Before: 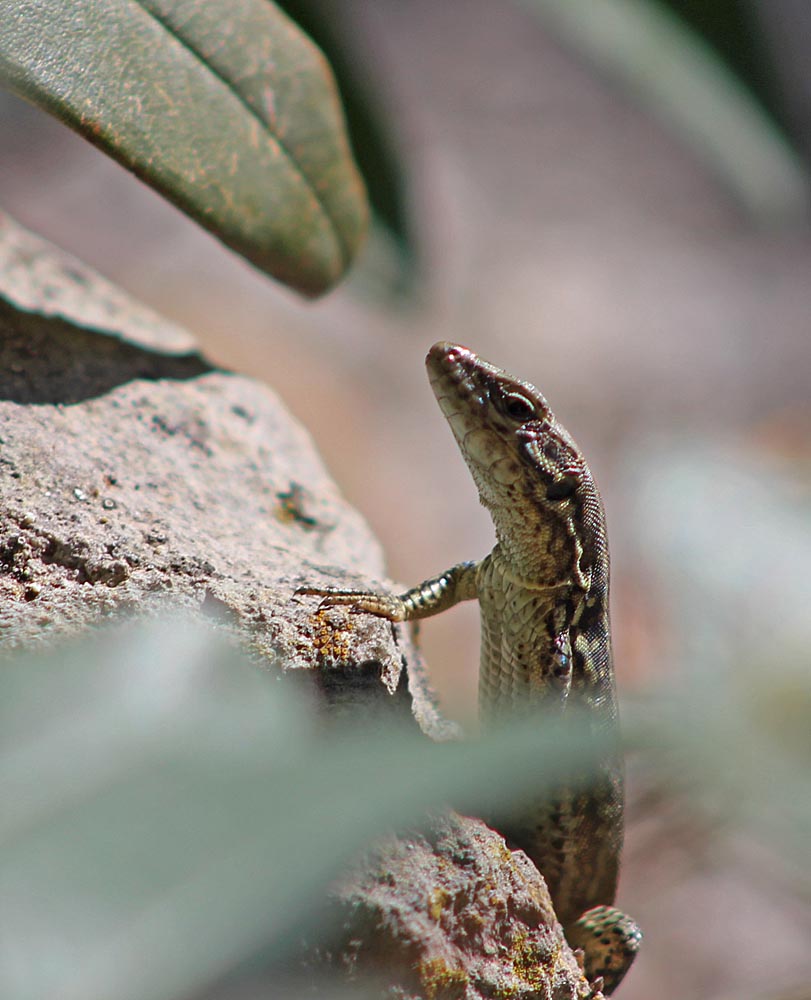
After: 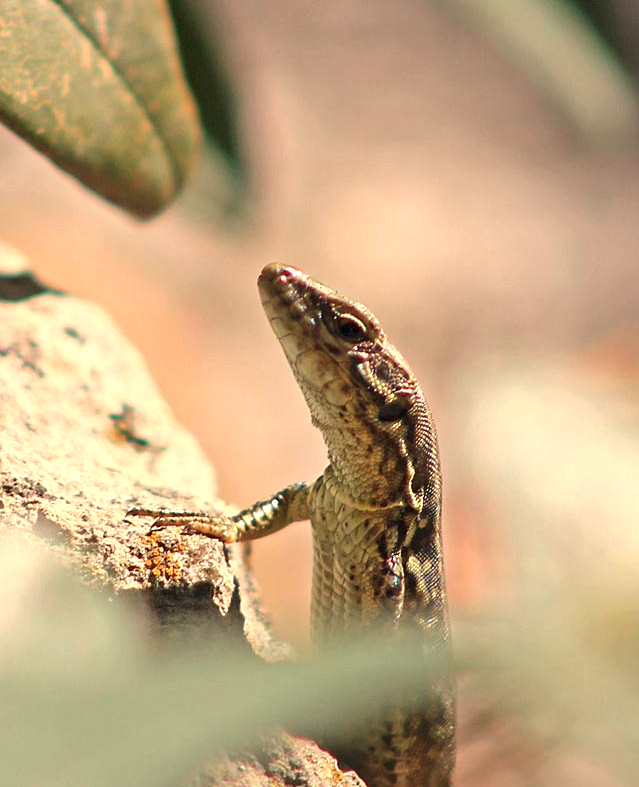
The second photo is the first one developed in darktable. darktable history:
exposure: exposure 0.657 EV, compensate highlight preservation false
crop and rotate: left 20.74%, top 7.912%, right 0.375%, bottom 13.378%
white balance: red 1.138, green 0.996, blue 0.812
